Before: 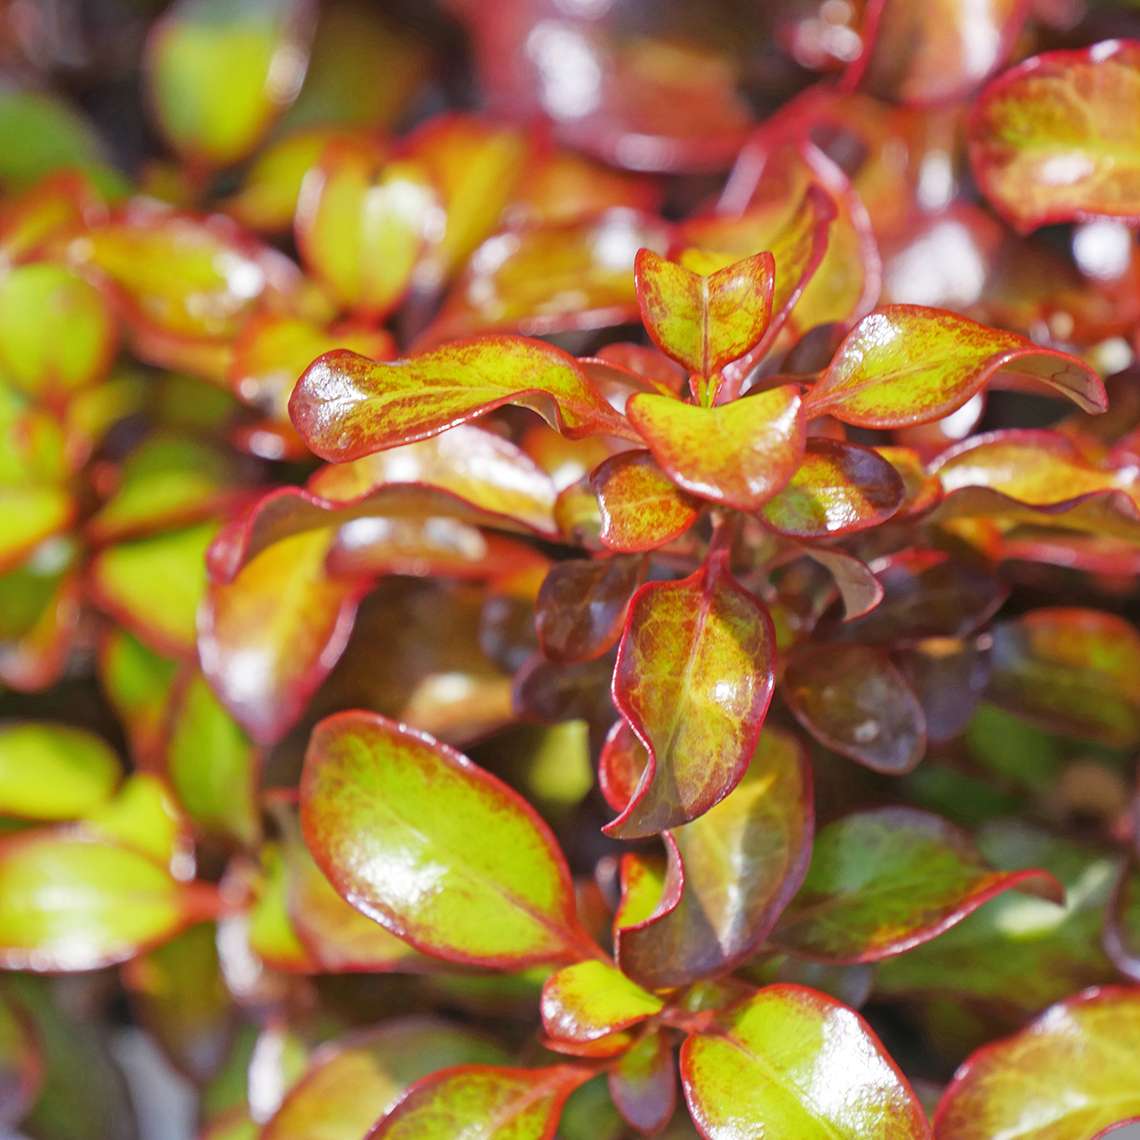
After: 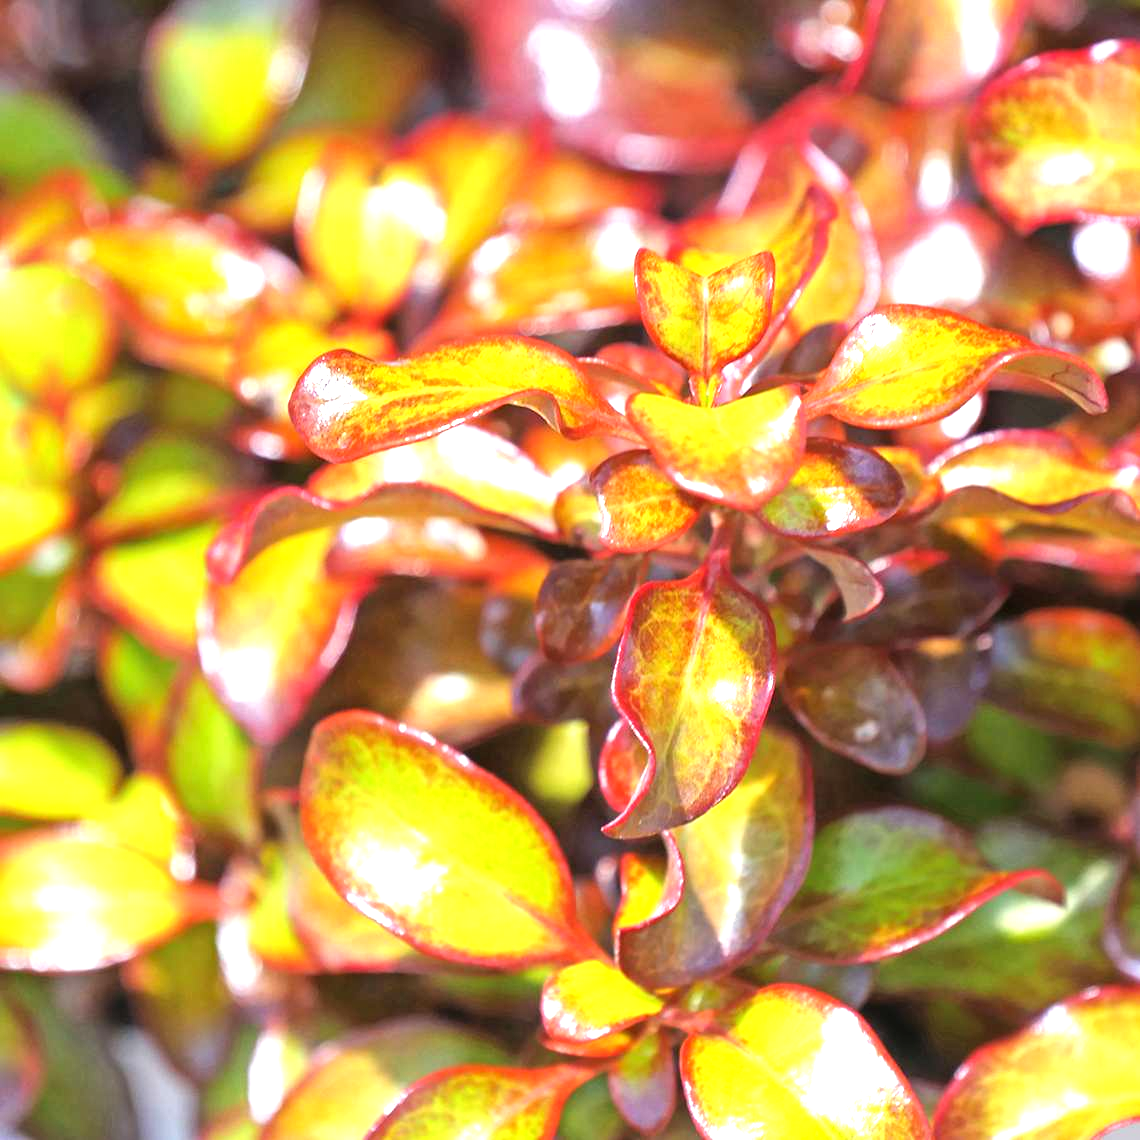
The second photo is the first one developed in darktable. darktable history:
exposure: exposure 0.298 EV, compensate exposure bias true, compensate highlight preservation false
tone equalizer: -8 EV -0.725 EV, -7 EV -0.701 EV, -6 EV -0.6 EV, -5 EV -0.389 EV, -3 EV 0.39 EV, -2 EV 0.6 EV, -1 EV 0.678 EV, +0 EV 0.758 EV
